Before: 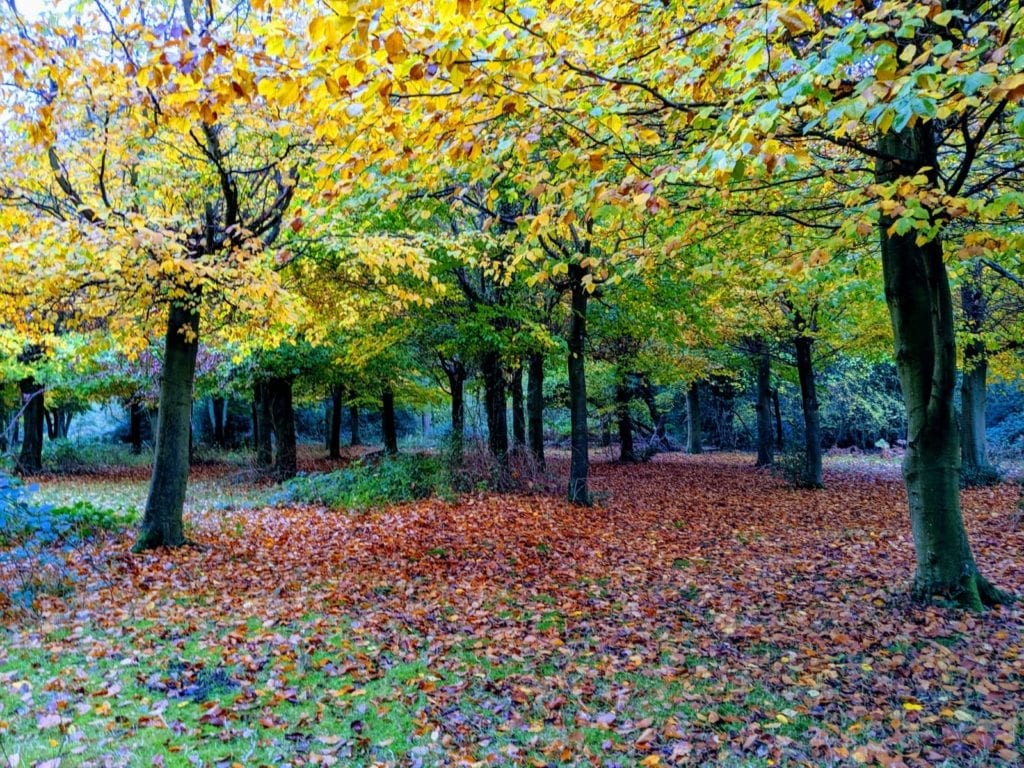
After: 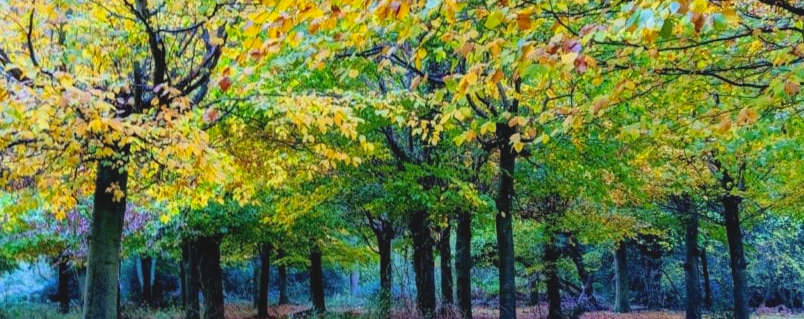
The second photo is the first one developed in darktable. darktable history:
base curve: exposure shift 0, preserve colors none
crop: left 7.036%, top 18.398%, right 14.379%, bottom 40.043%
exposure: compensate highlight preservation false
contrast brightness saturation: contrast -0.1, brightness 0.05, saturation 0.08
